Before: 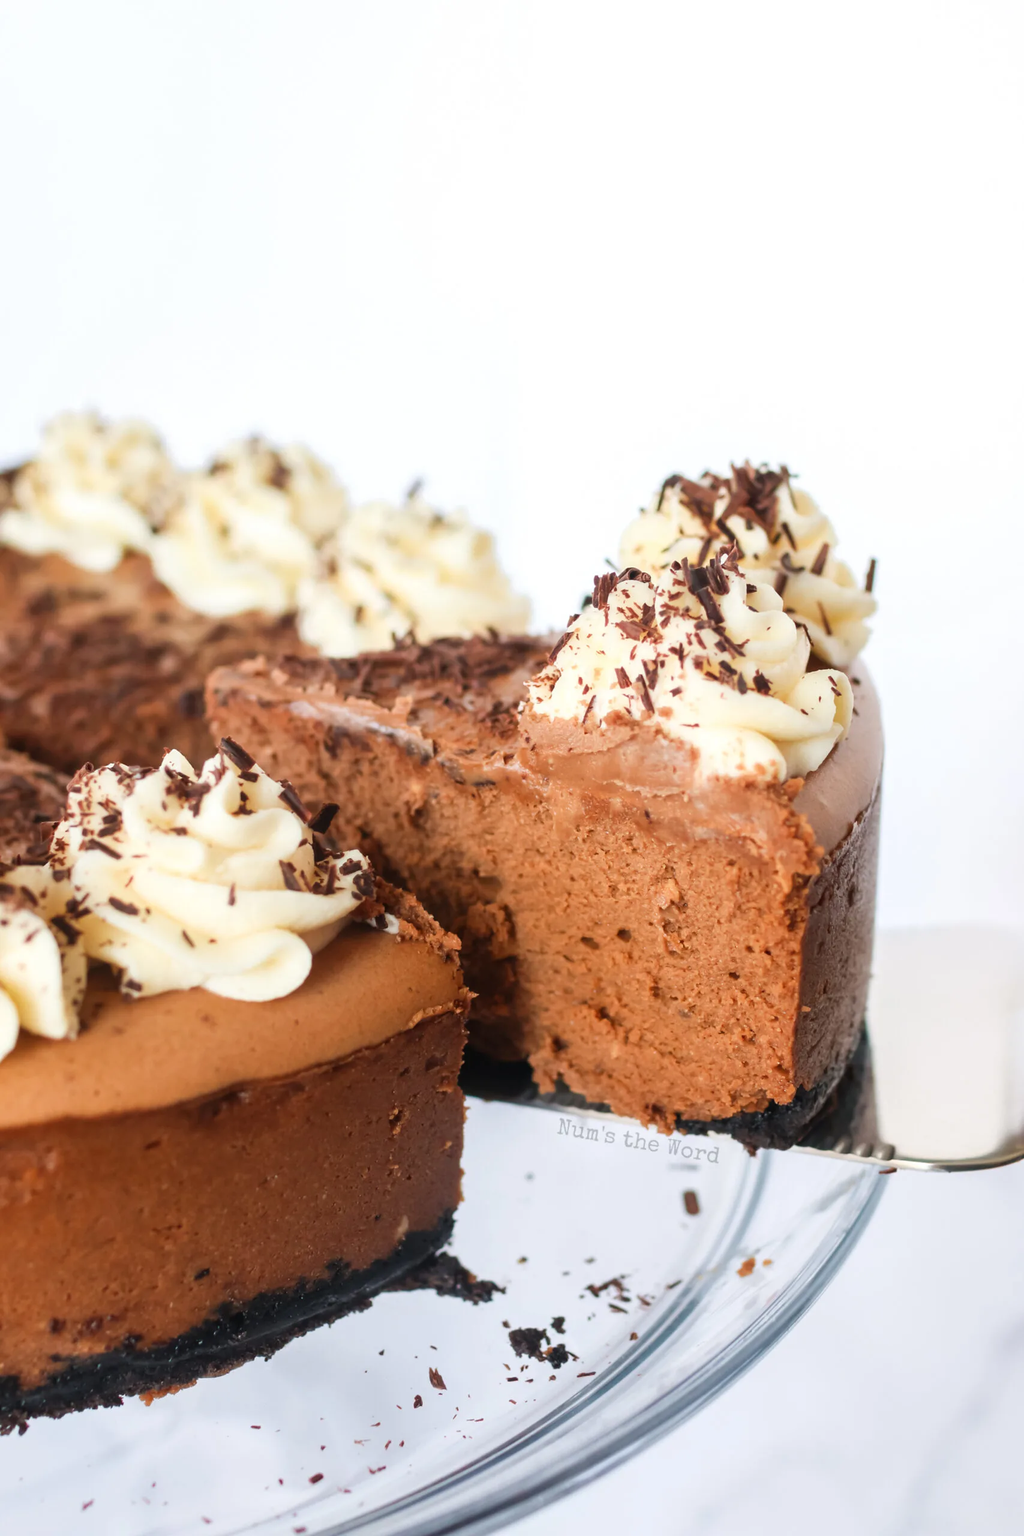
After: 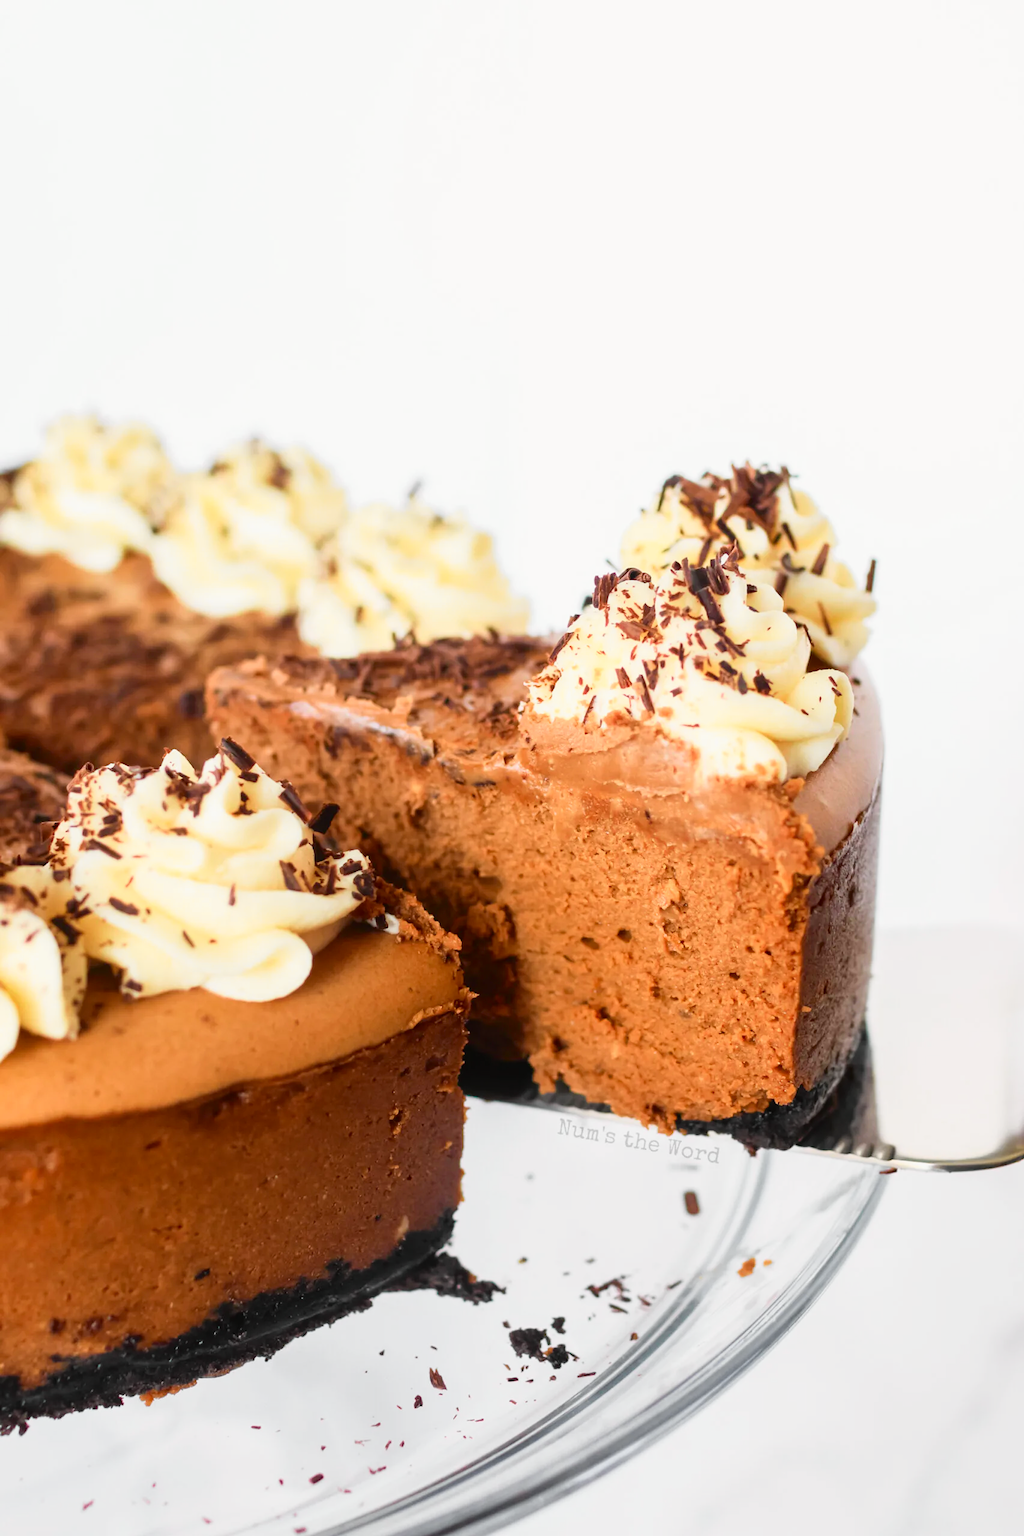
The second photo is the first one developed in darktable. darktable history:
tone curve: curves: ch0 [(0, 0.008) (0.107, 0.083) (0.283, 0.287) (0.461, 0.498) (0.64, 0.691) (0.822, 0.869) (0.998, 0.978)]; ch1 [(0, 0) (0.323, 0.339) (0.438, 0.422) (0.473, 0.487) (0.502, 0.502) (0.527, 0.53) (0.561, 0.583) (0.608, 0.629) (0.669, 0.704) (0.859, 0.899) (1, 1)]; ch2 [(0, 0) (0.33, 0.347) (0.421, 0.456) (0.473, 0.498) (0.502, 0.504) (0.522, 0.524) (0.549, 0.567) (0.585, 0.627) (0.676, 0.724) (1, 1)], color space Lab, independent channels, preserve colors none
